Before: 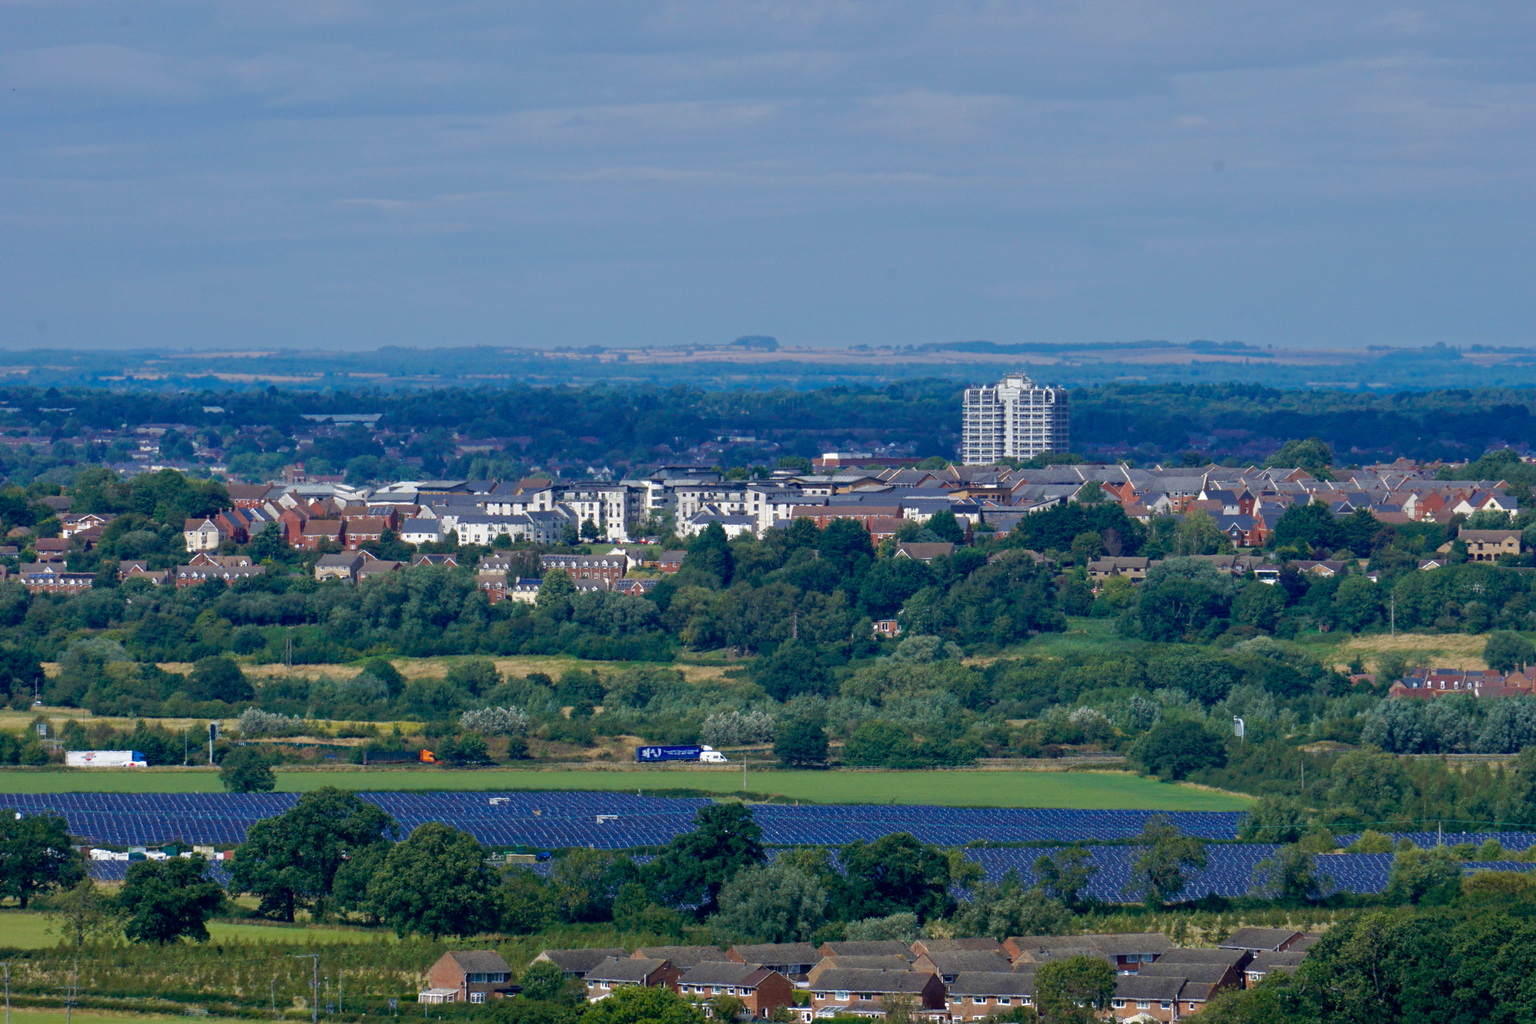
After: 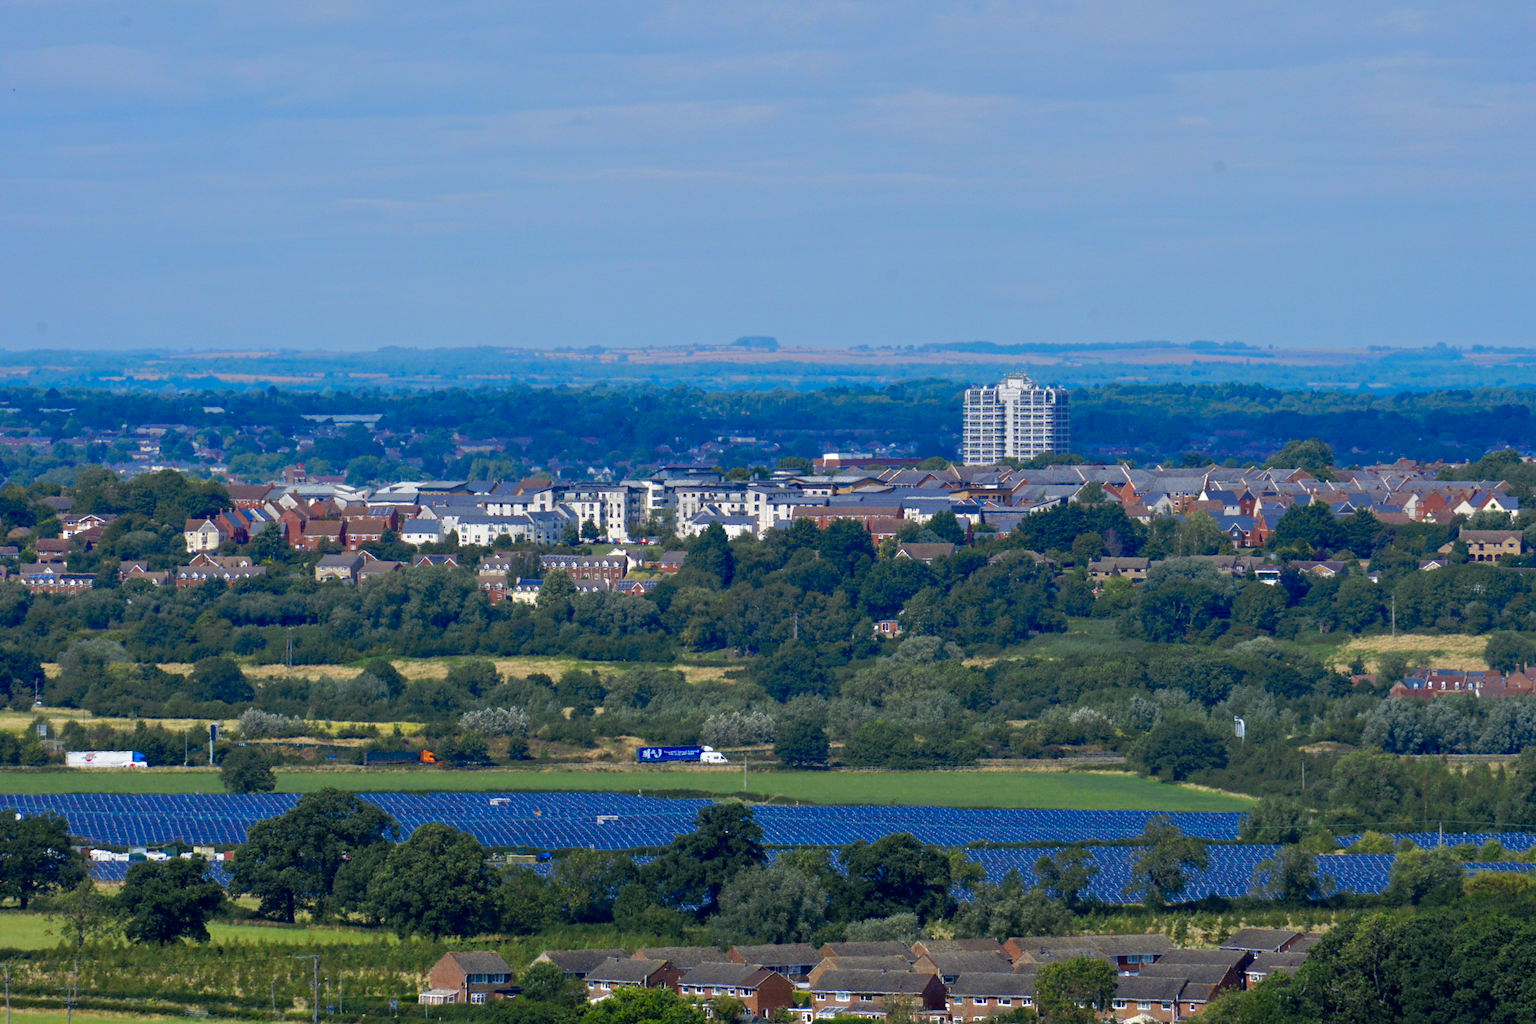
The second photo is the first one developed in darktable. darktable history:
color zones: curves: ch0 [(0, 0.485) (0.178, 0.476) (0.261, 0.623) (0.411, 0.403) (0.708, 0.603) (0.934, 0.412)]; ch1 [(0.003, 0.485) (0.149, 0.496) (0.229, 0.584) (0.326, 0.551) (0.484, 0.262) (0.757, 0.643)]
